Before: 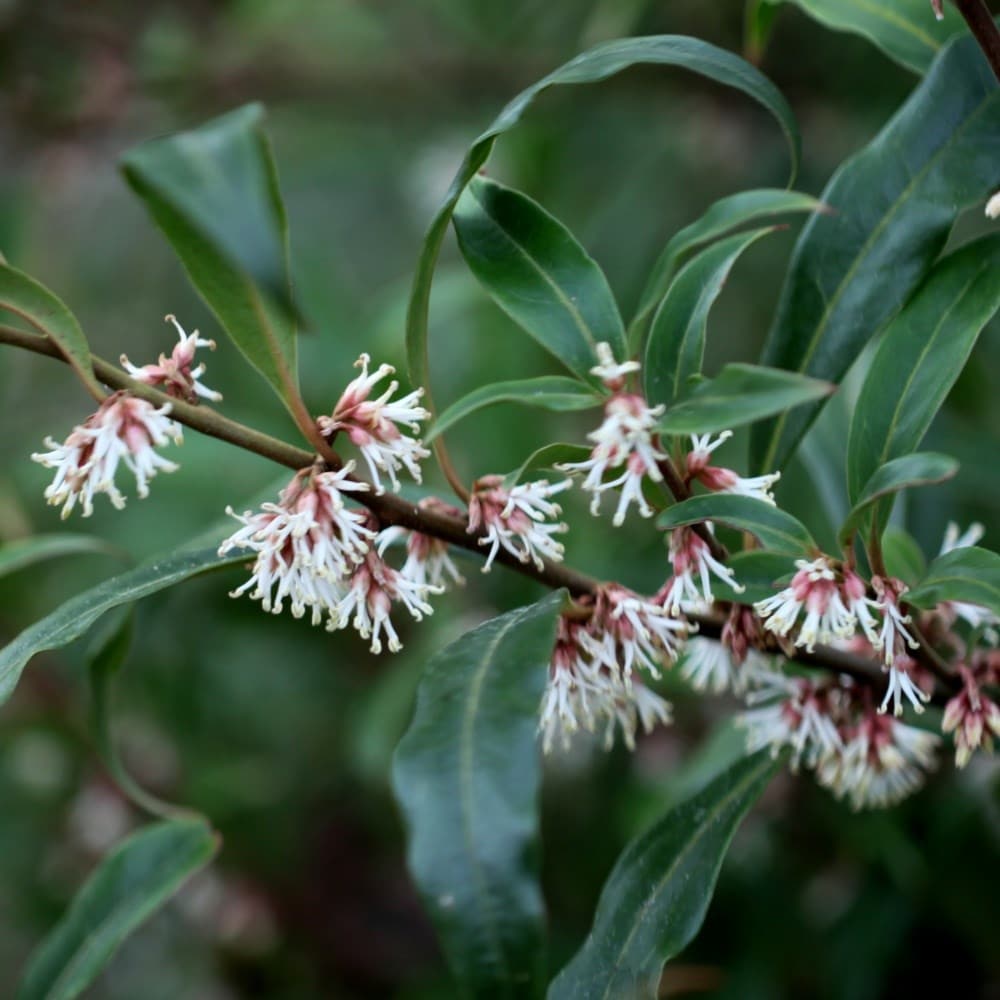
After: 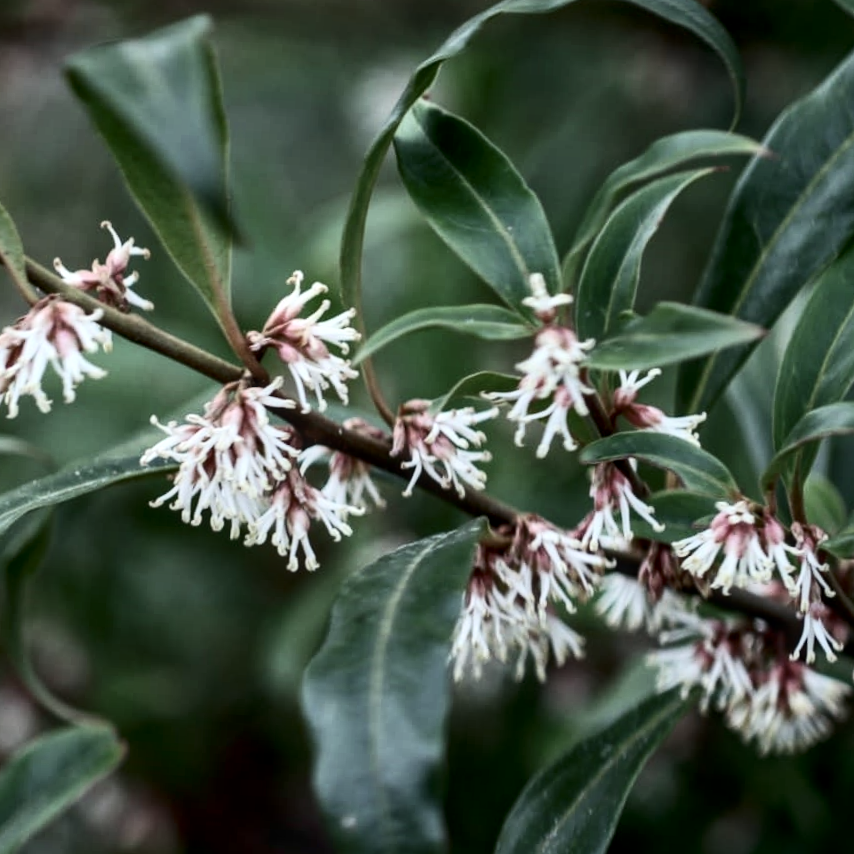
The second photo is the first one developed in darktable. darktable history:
local contrast: on, module defaults
contrast brightness saturation: contrast 0.25, saturation -0.31
crop and rotate: angle -3.27°, left 5.211%, top 5.211%, right 4.607%, bottom 4.607%
